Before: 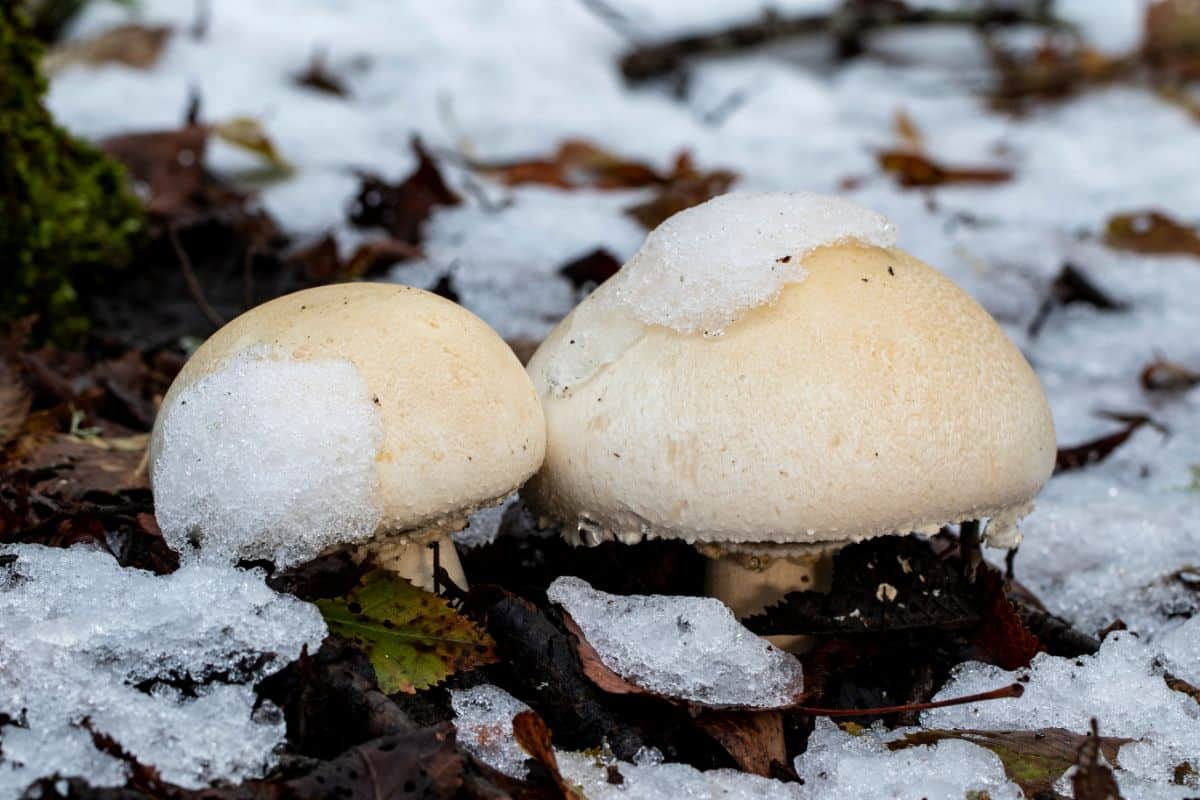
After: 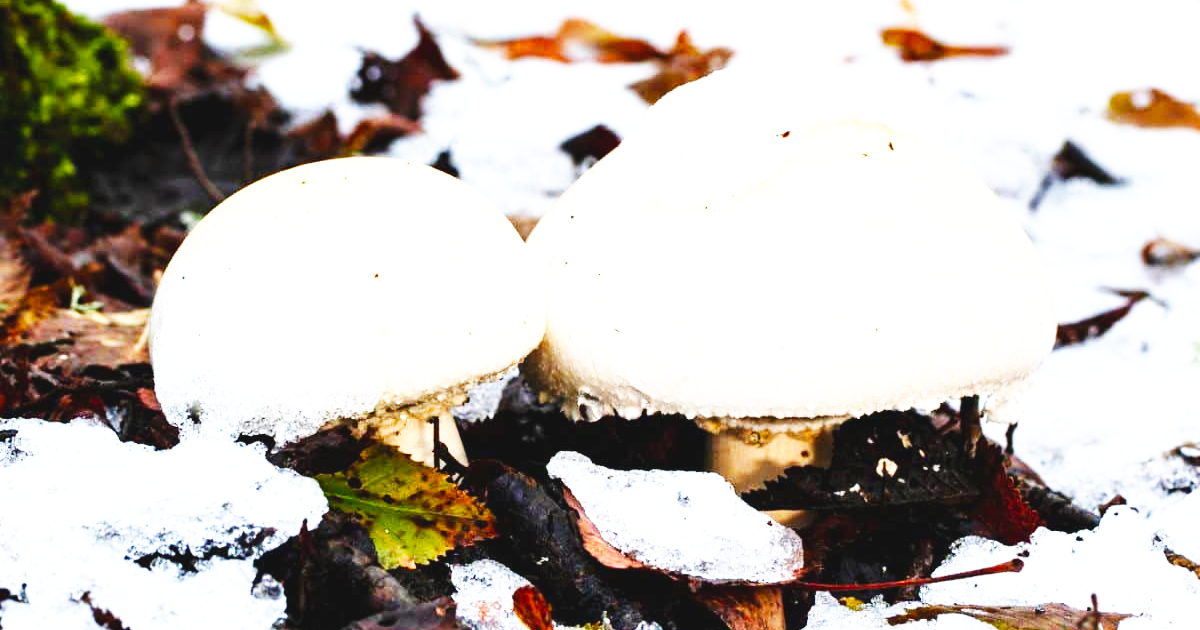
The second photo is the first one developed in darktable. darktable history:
color balance rgb: global offset › luminance 0.773%, perceptual saturation grading › global saturation 0.626%, perceptual saturation grading › highlights -18.659%, perceptual saturation grading › mid-tones 6.841%, perceptual saturation grading › shadows 27.325%, perceptual brilliance grading › global brilliance 11.146%, global vibrance 20%
crop and rotate: top 15.695%, bottom 5.495%
base curve: curves: ch0 [(0, 0) (0.007, 0.004) (0.027, 0.03) (0.046, 0.07) (0.207, 0.54) (0.442, 0.872) (0.673, 0.972) (1, 1)], preserve colors none
exposure: black level correction 0, exposure 0.702 EV, compensate exposure bias true, compensate highlight preservation false
